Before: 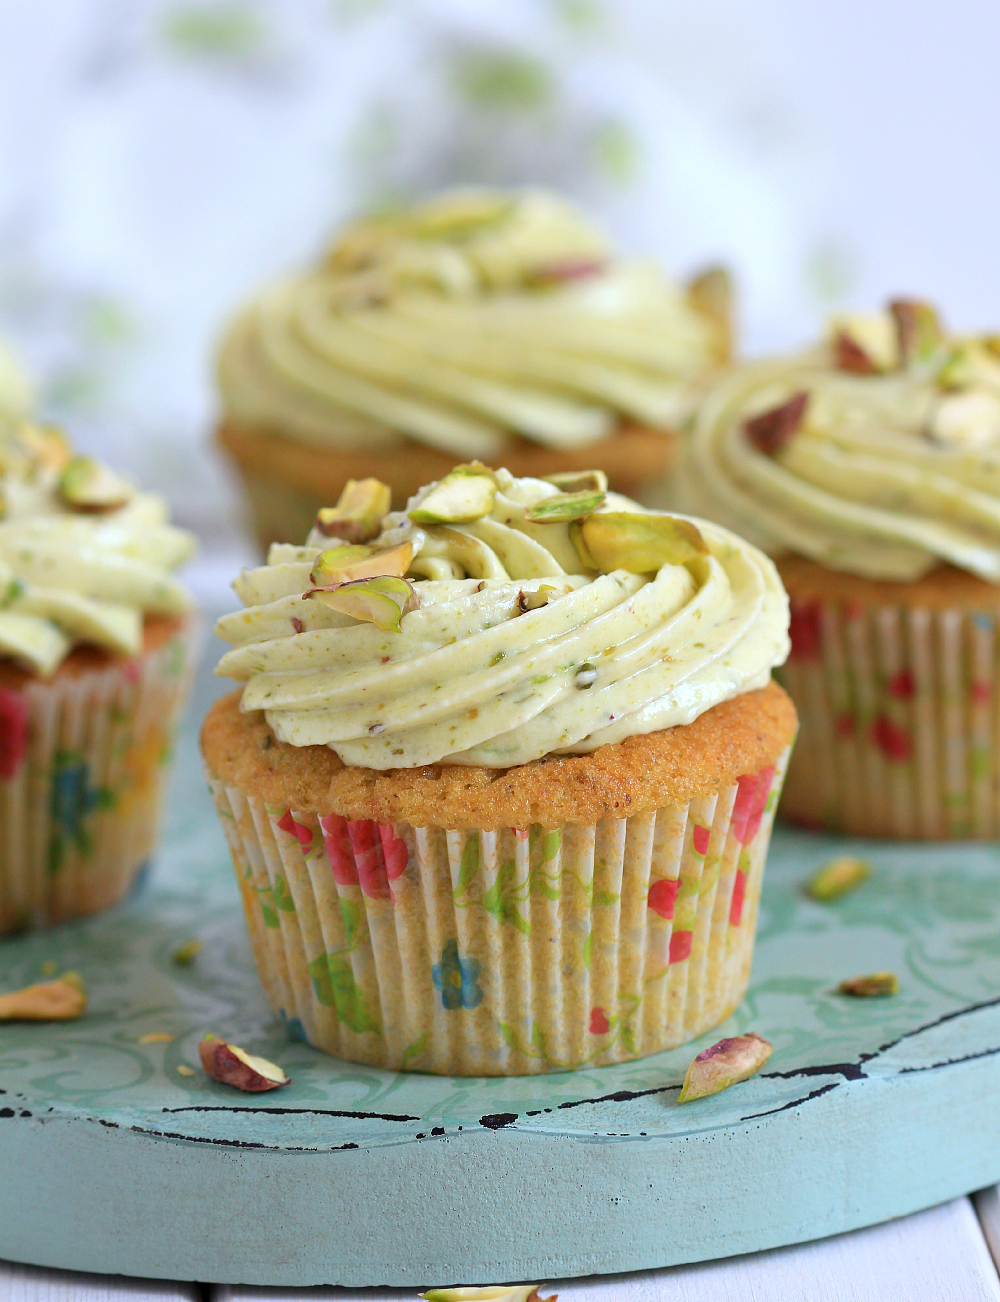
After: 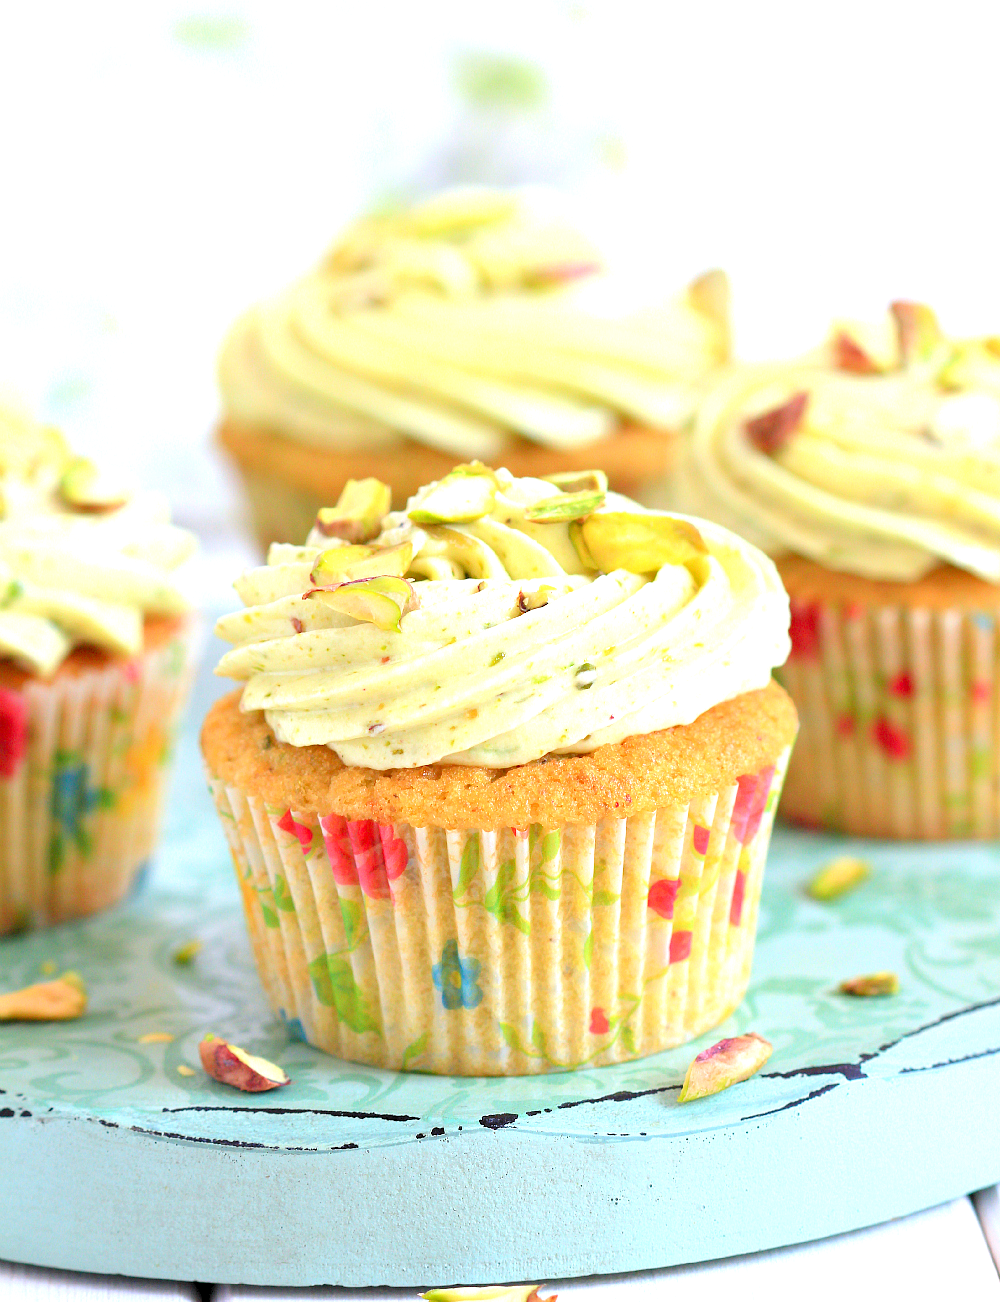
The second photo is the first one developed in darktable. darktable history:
exposure: exposure 0.29 EV, compensate highlight preservation false
levels: levels [0.036, 0.364, 0.827]
